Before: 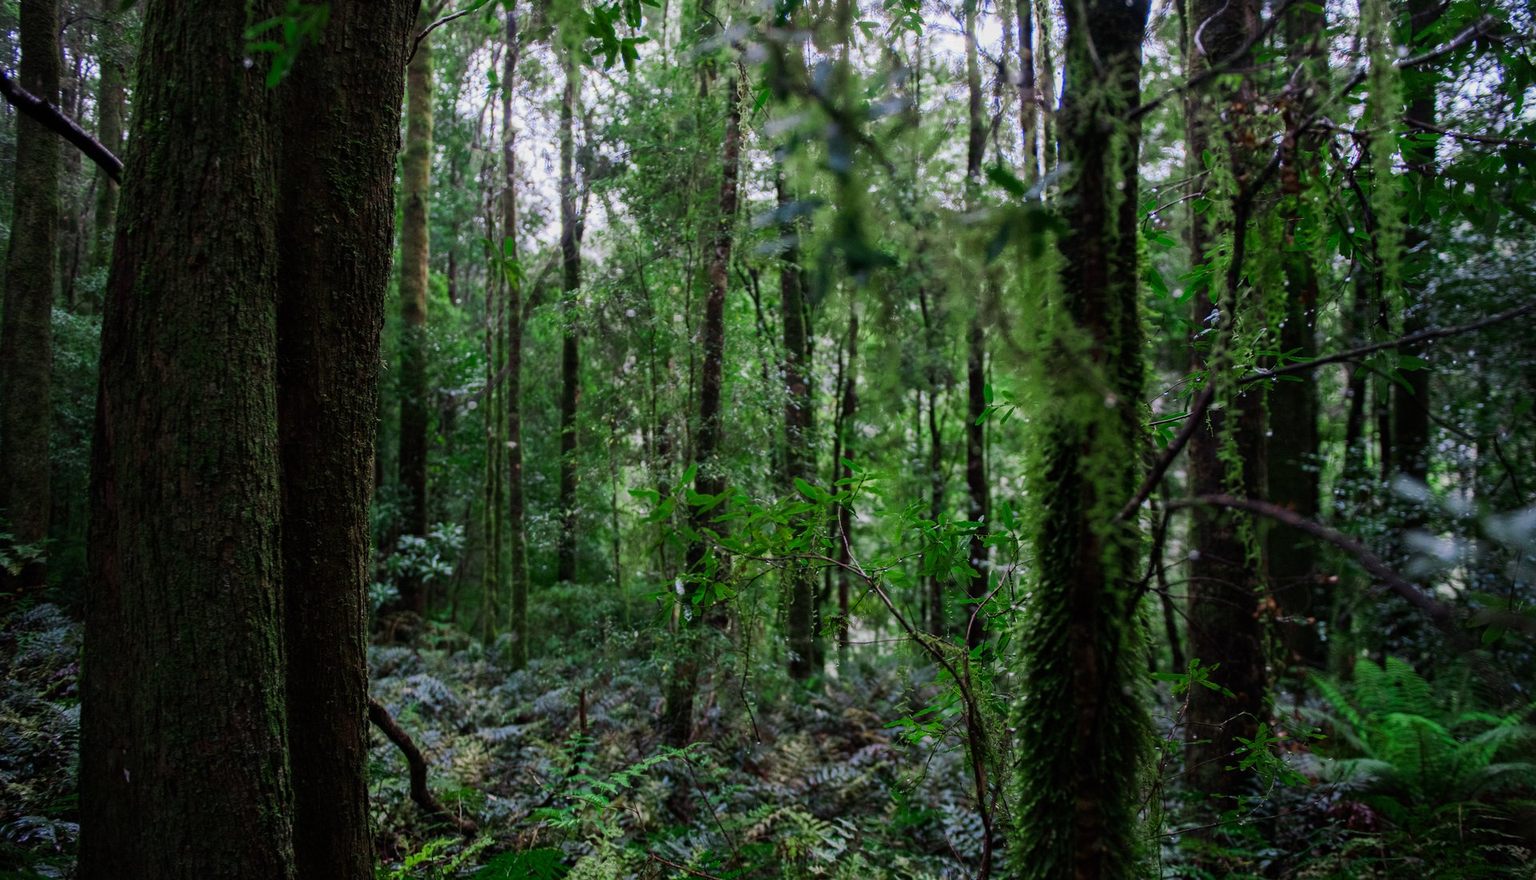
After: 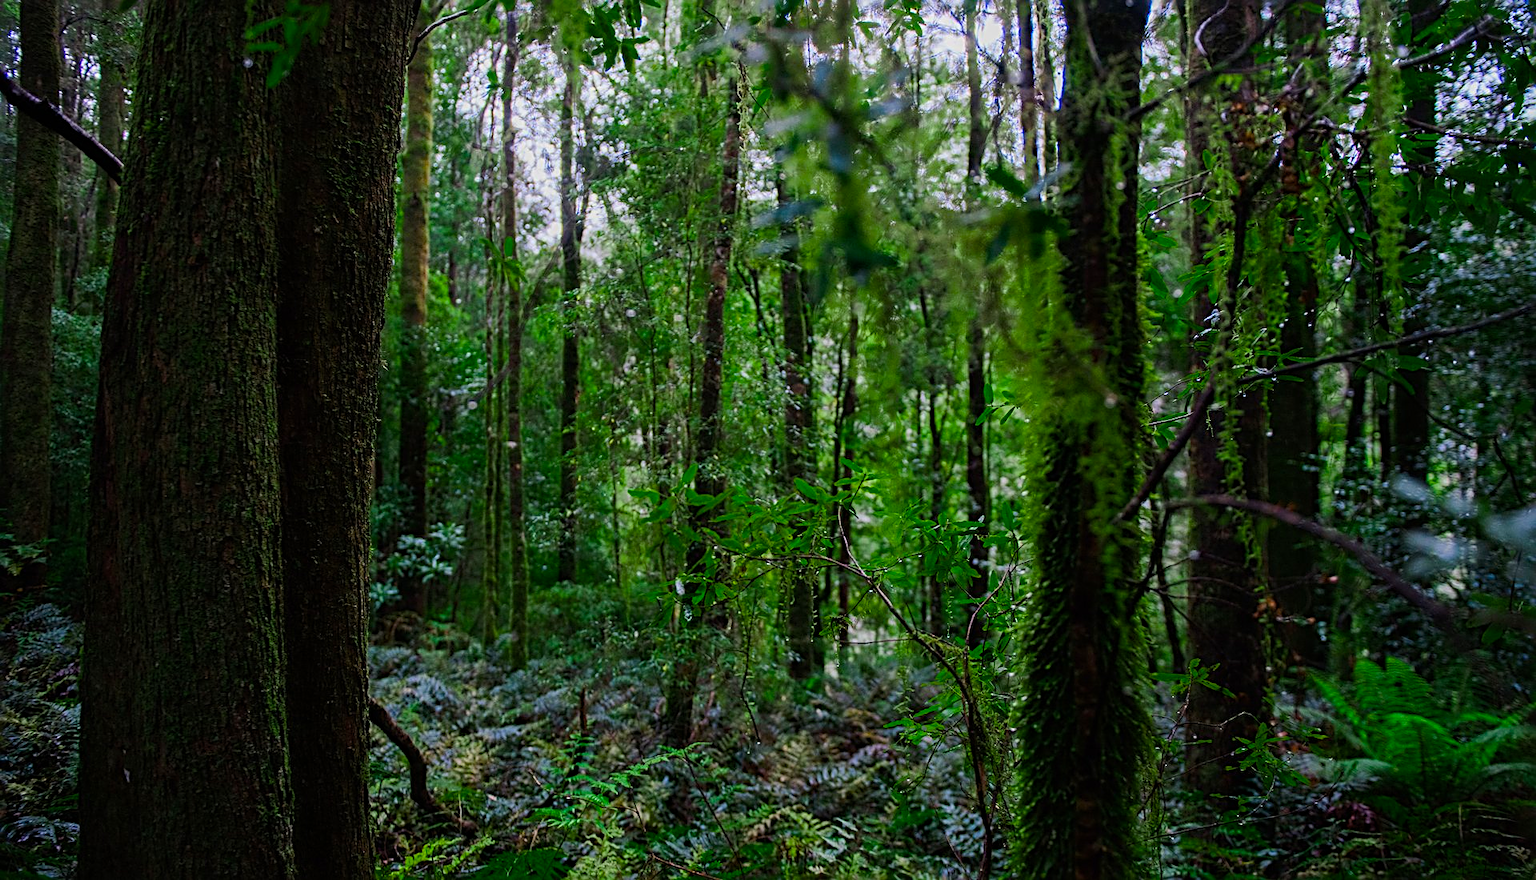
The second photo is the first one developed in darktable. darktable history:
exposure: exposure -0.153 EV, compensate highlight preservation false
color balance rgb: linear chroma grading › global chroma 10%, perceptual saturation grading › global saturation 30%, global vibrance 10%
sharpen: radius 2.543, amount 0.636
